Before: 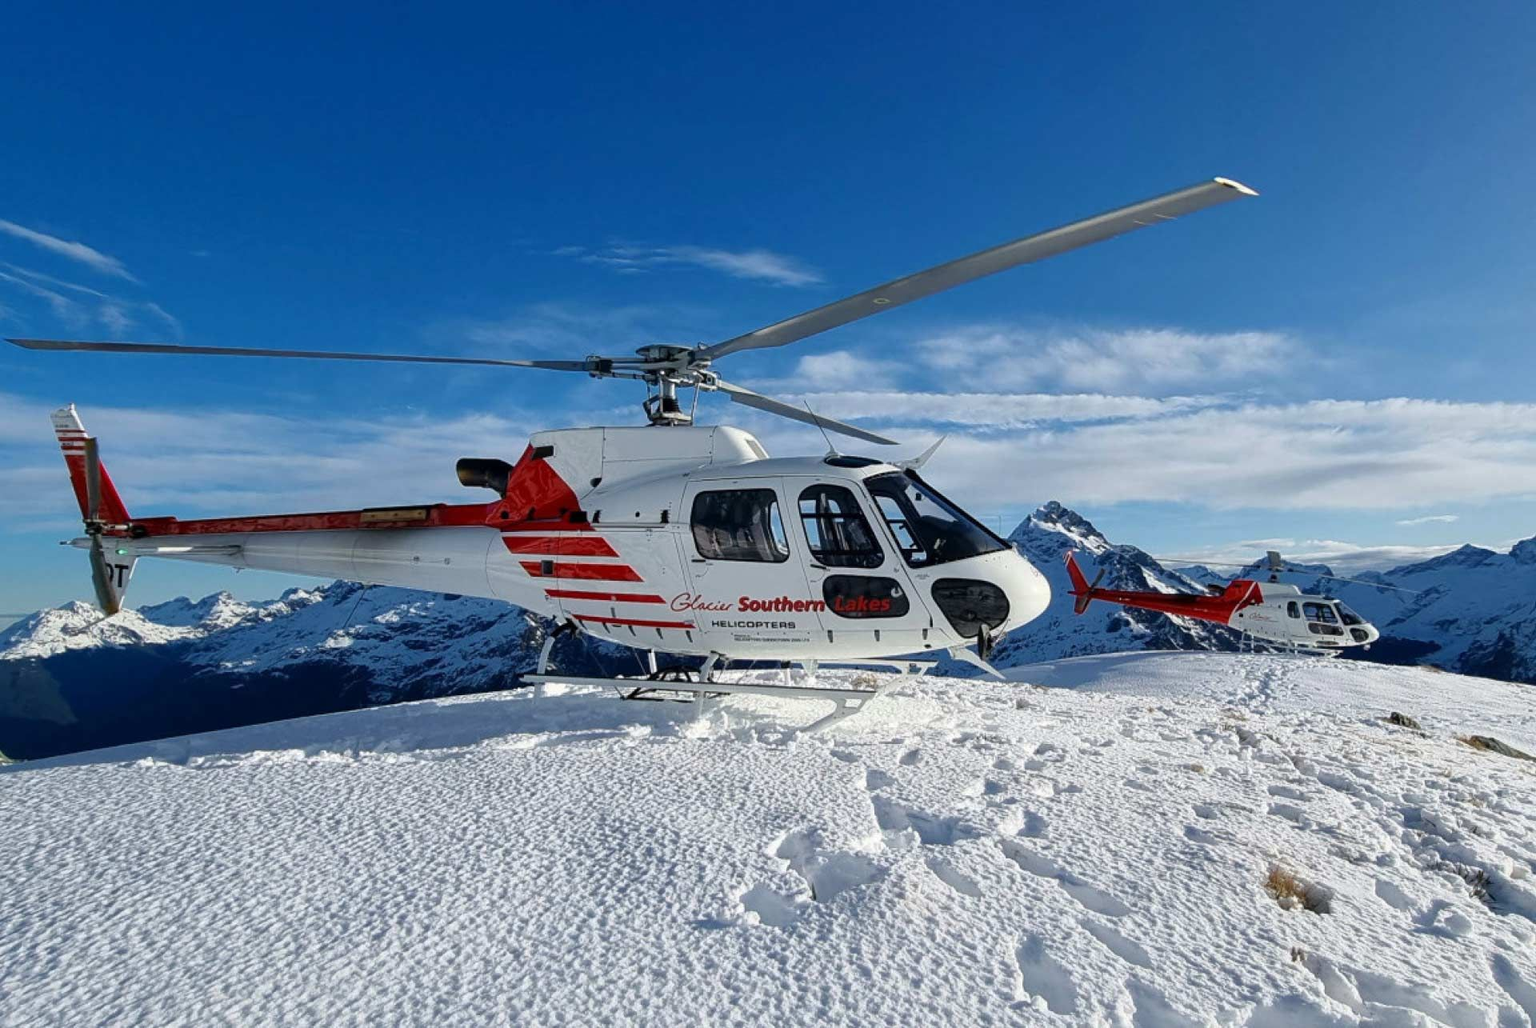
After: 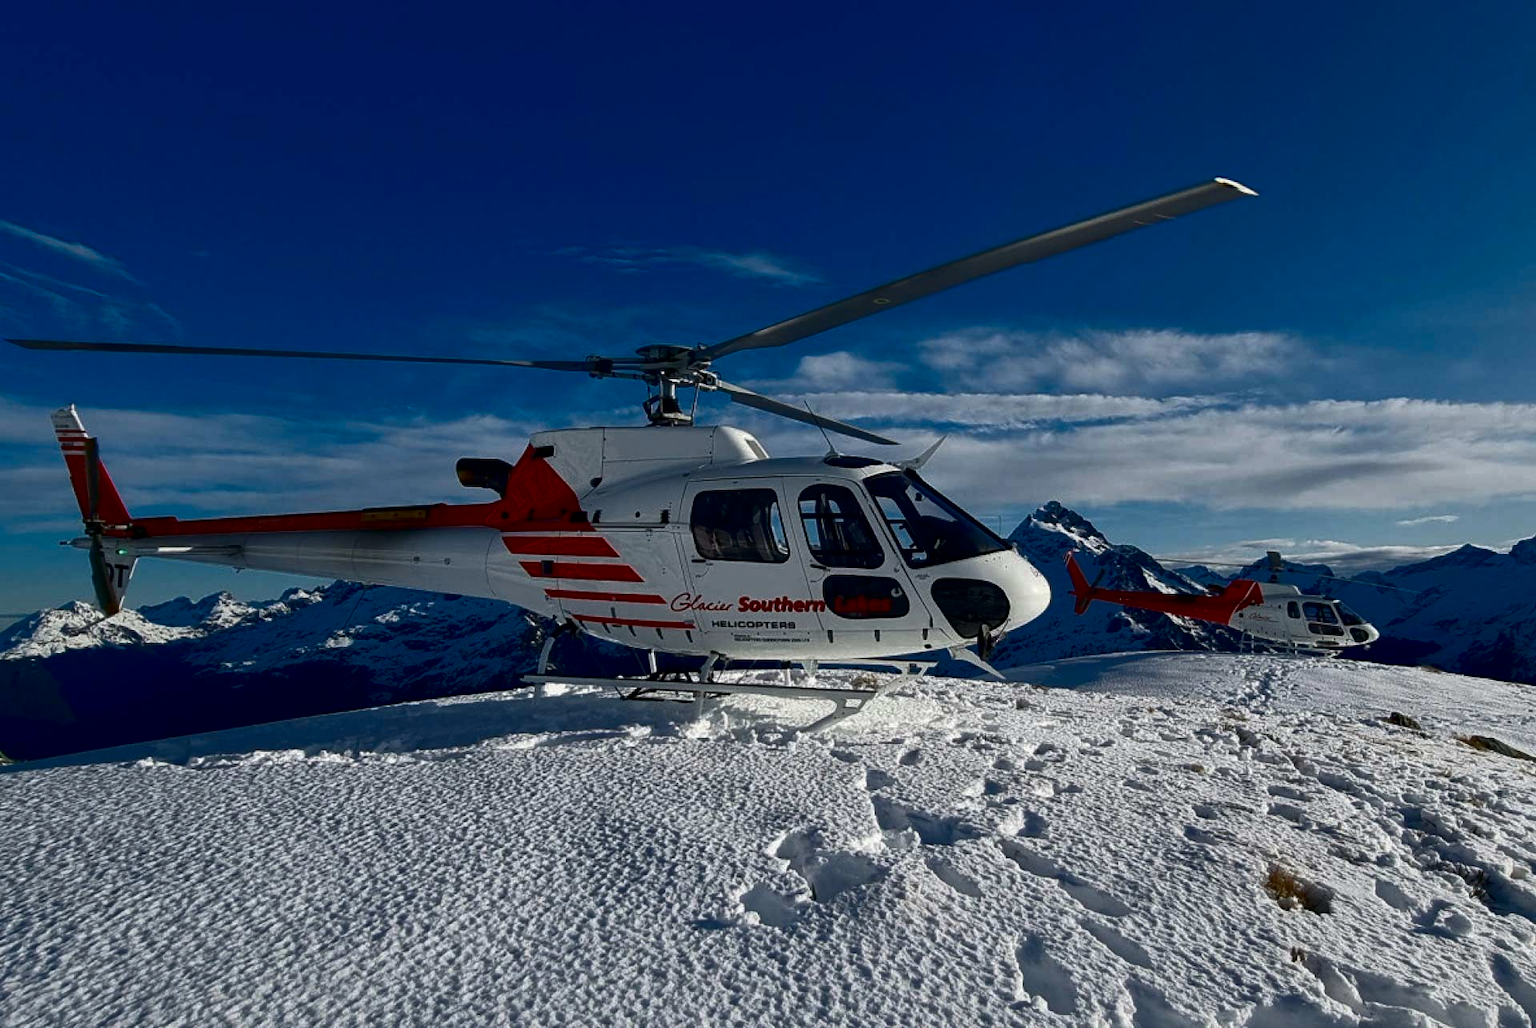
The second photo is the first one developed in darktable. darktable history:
contrast brightness saturation: brightness -0.526
